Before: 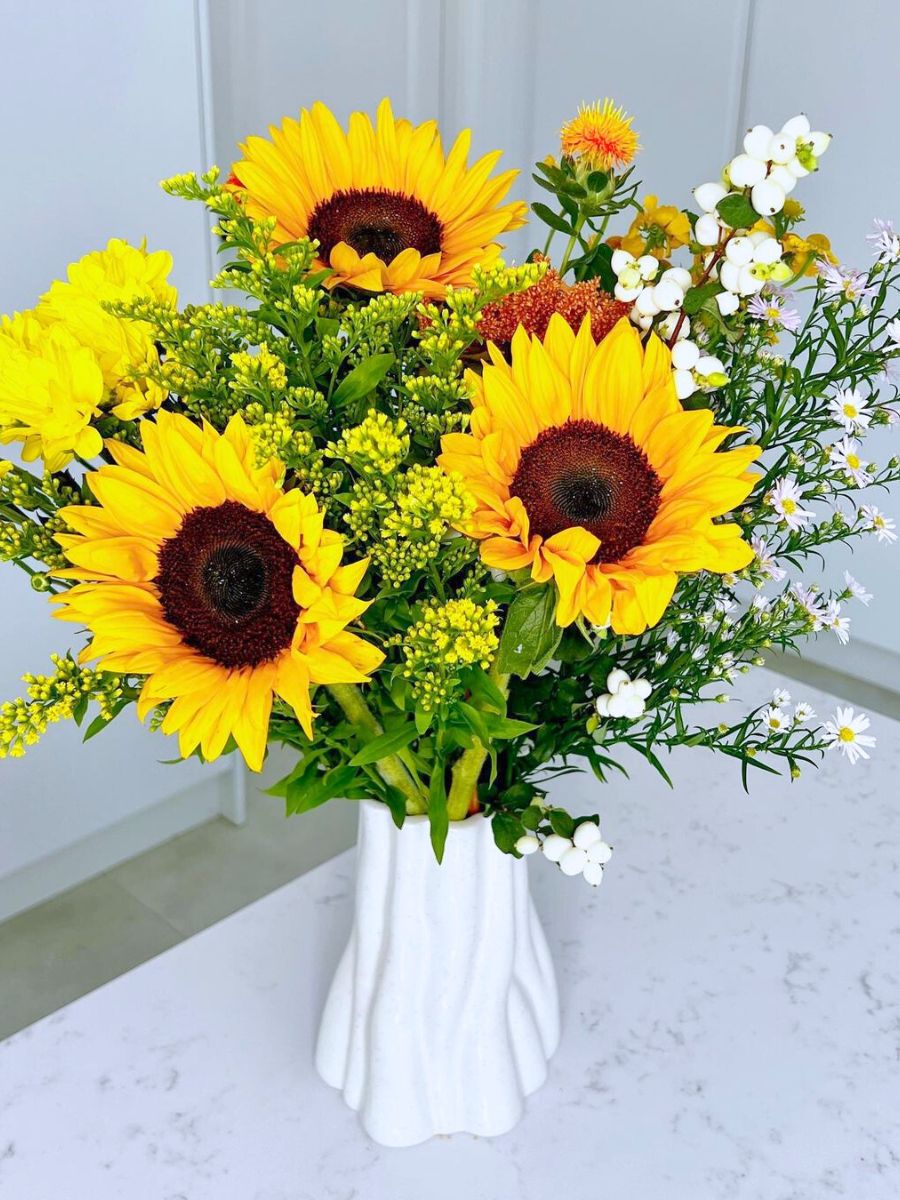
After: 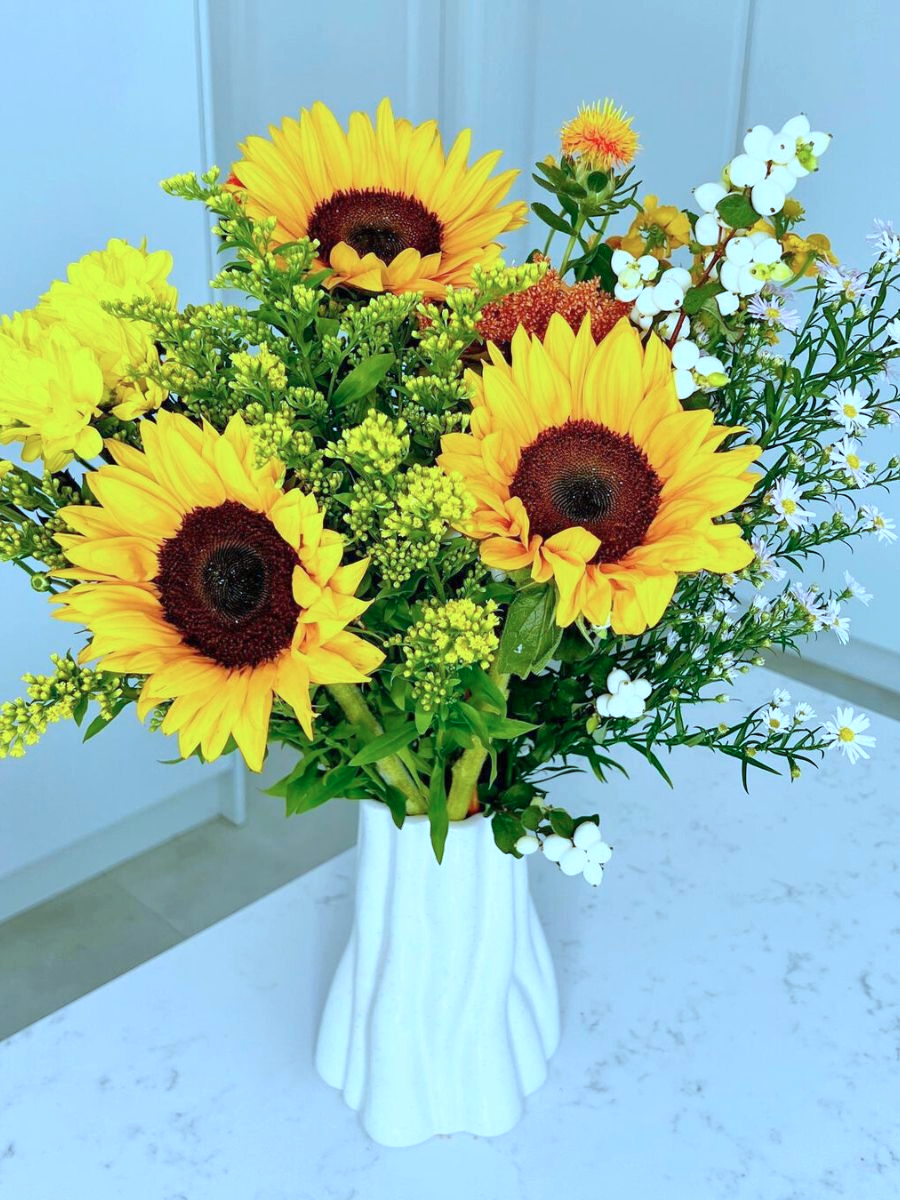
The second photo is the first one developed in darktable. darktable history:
color correction: highlights a* -11.5, highlights b* -15.55
